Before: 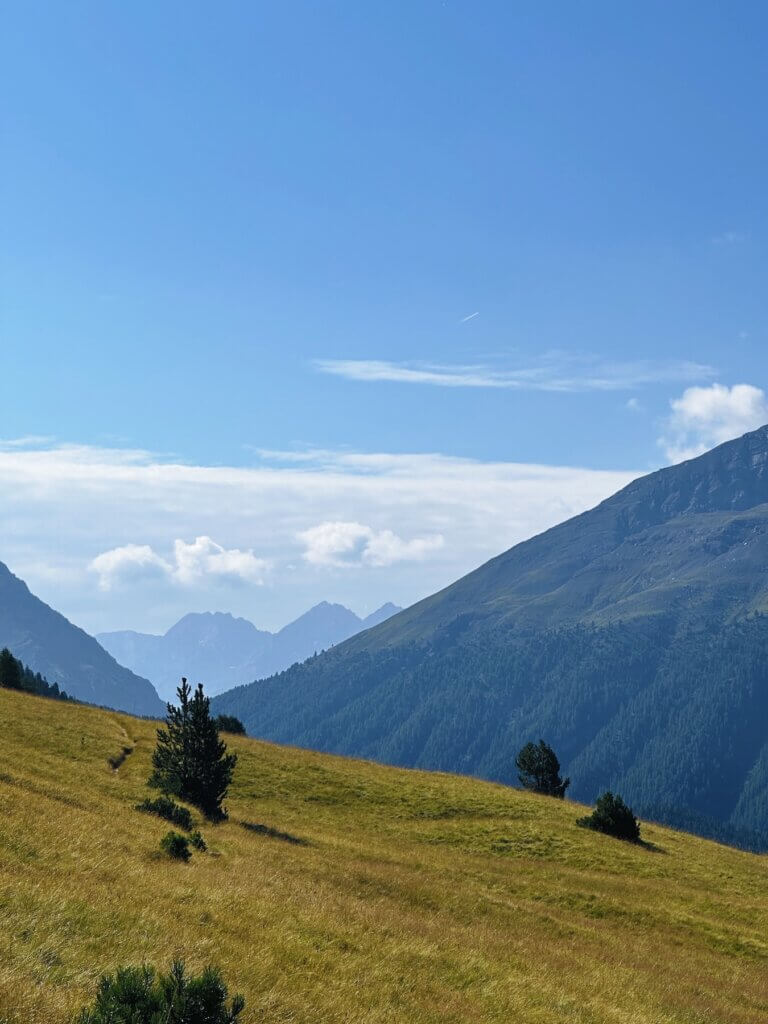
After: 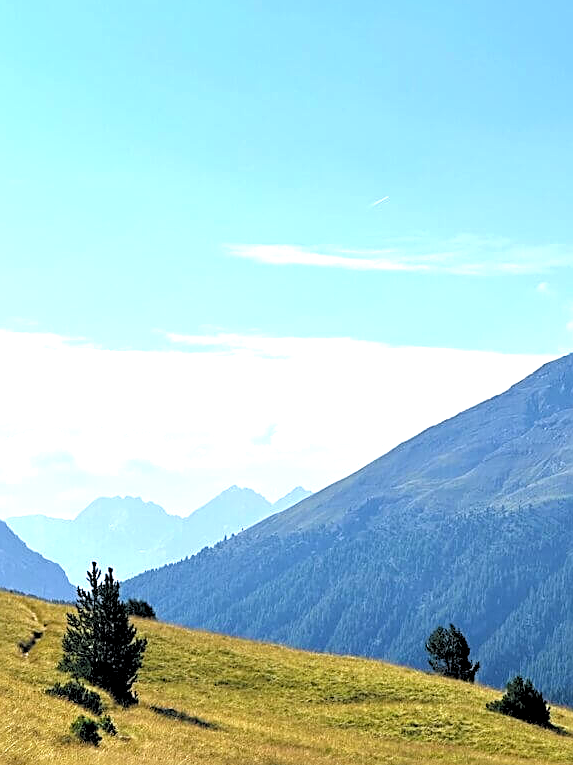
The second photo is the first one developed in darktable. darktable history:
rgb levels: levels [[0.013, 0.434, 0.89], [0, 0.5, 1], [0, 0.5, 1]]
exposure: exposure 0.999 EV, compensate highlight preservation false
crop and rotate: left 11.831%, top 11.346%, right 13.429%, bottom 13.899%
sharpen: amount 0.575
